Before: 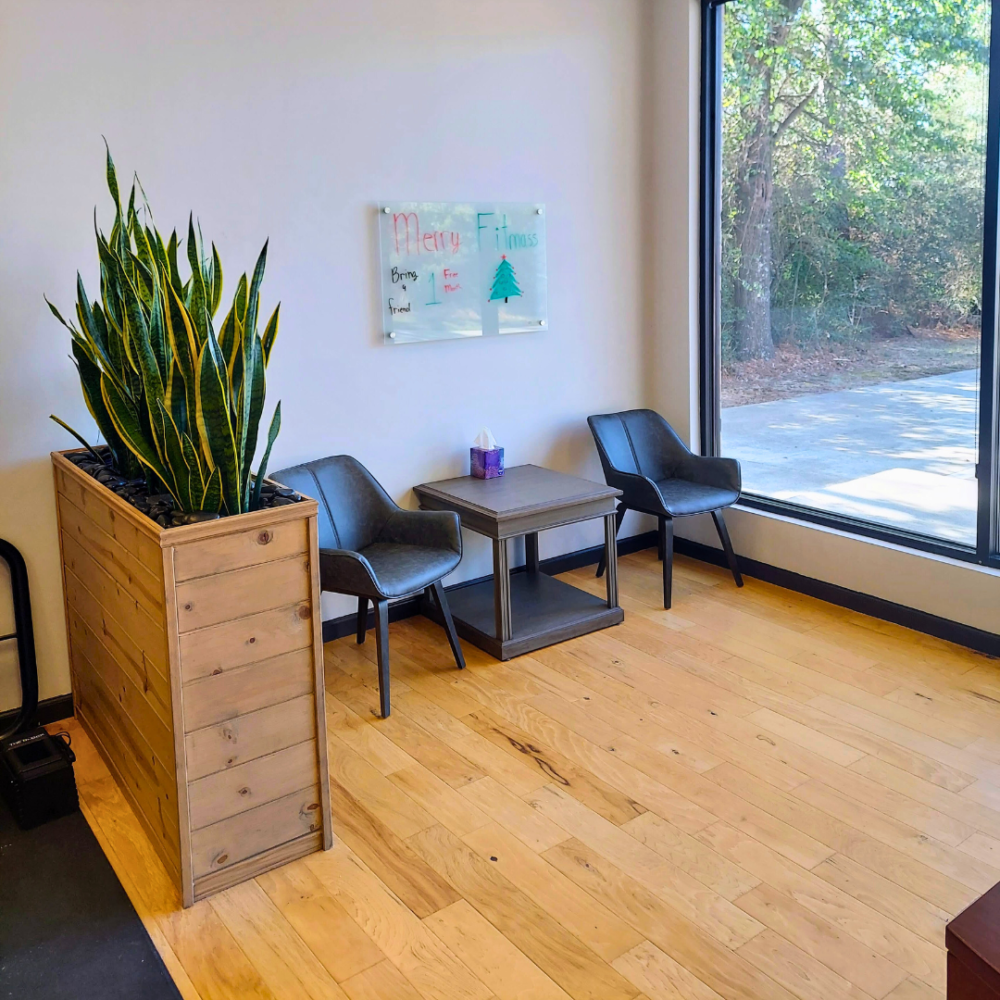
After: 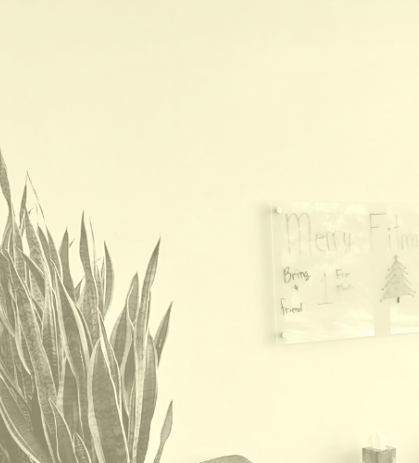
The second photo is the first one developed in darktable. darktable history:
white balance: emerald 1
colorize: hue 43.2°, saturation 40%, version 1
crop and rotate: left 10.817%, top 0.062%, right 47.194%, bottom 53.626%
